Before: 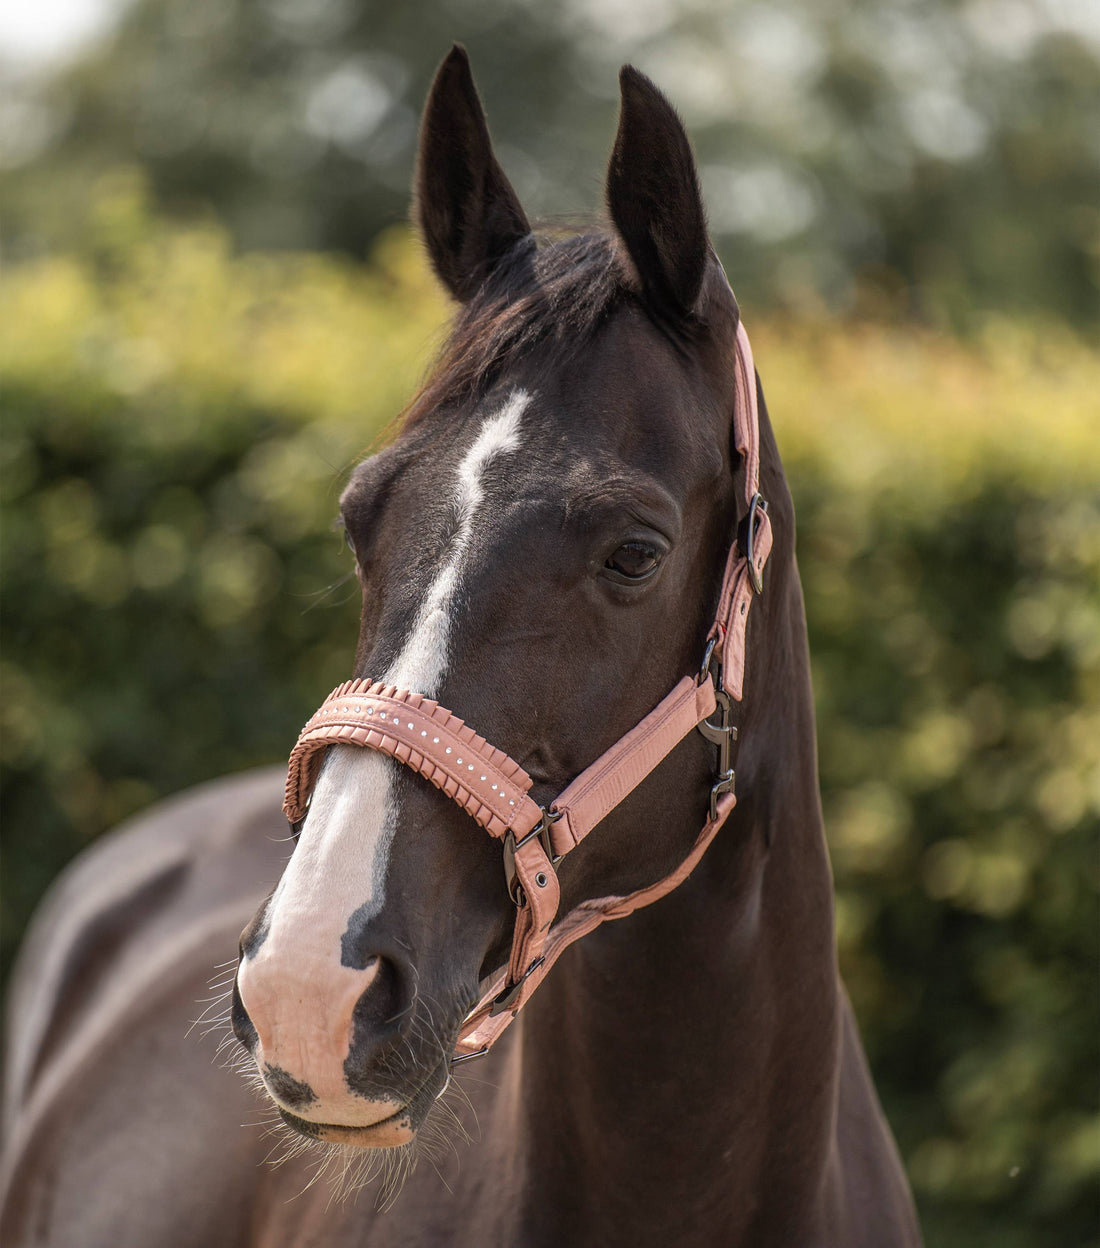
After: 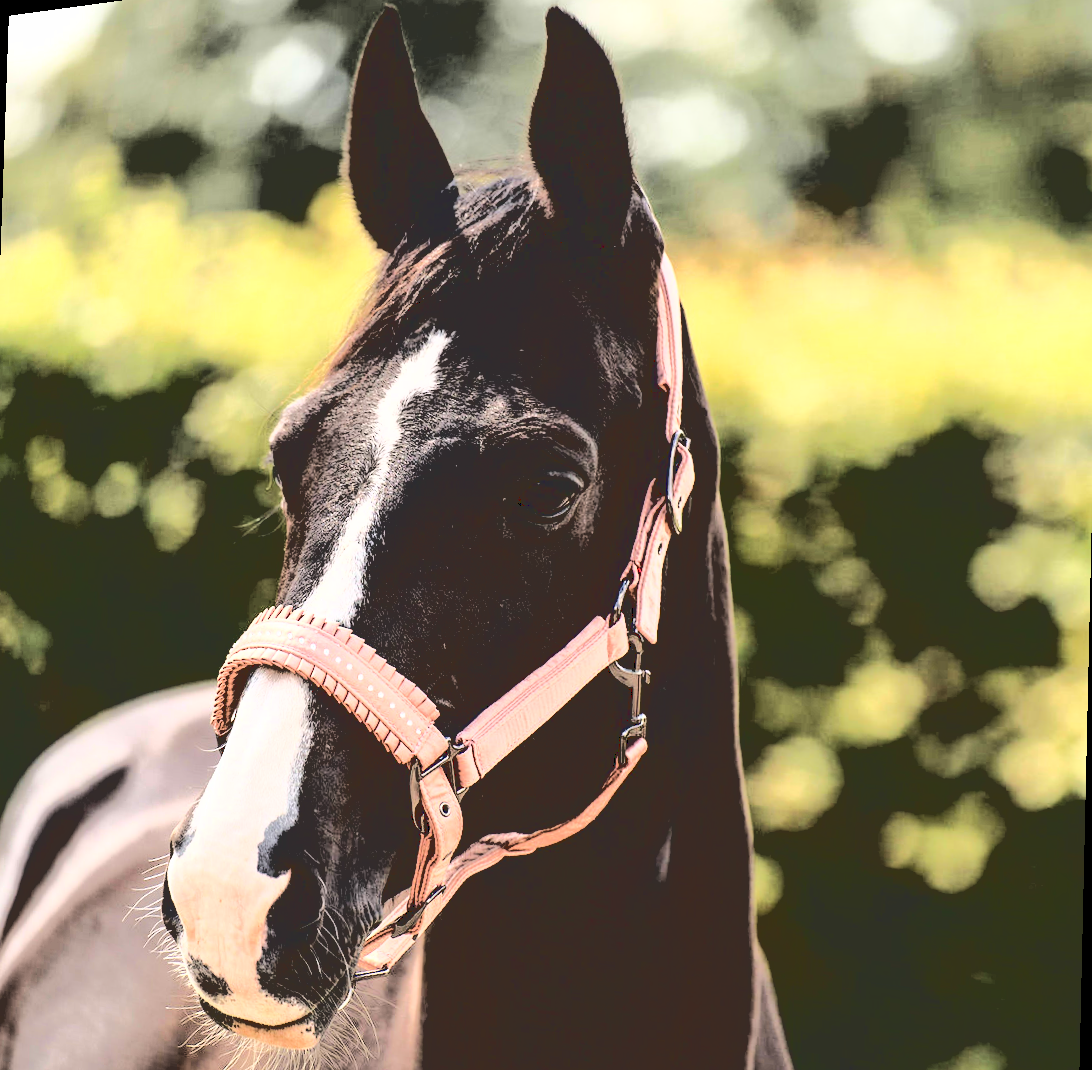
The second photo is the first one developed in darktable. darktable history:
base curve: curves: ch0 [(0.065, 0.026) (0.236, 0.358) (0.53, 0.546) (0.777, 0.841) (0.924, 0.992)], preserve colors average RGB
rgb curve: curves: ch0 [(0, 0) (0.21, 0.15) (0.24, 0.21) (0.5, 0.75) (0.75, 0.96) (0.89, 0.99) (1, 1)]; ch1 [(0, 0.02) (0.21, 0.13) (0.25, 0.2) (0.5, 0.67) (0.75, 0.9) (0.89, 0.97) (1, 1)]; ch2 [(0, 0.02) (0.21, 0.13) (0.25, 0.2) (0.5, 0.67) (0.75, 0.9) (0.89, 0.97) (1, 1)], compensate middle gray true
rotate and perspective: rotation 1.69°, lens shift (vertical) -0.023, lens shift (horizontal) -0.291, crop left 0.025, crop right 0.988, crop top 0.092, crop bottom 0.842
